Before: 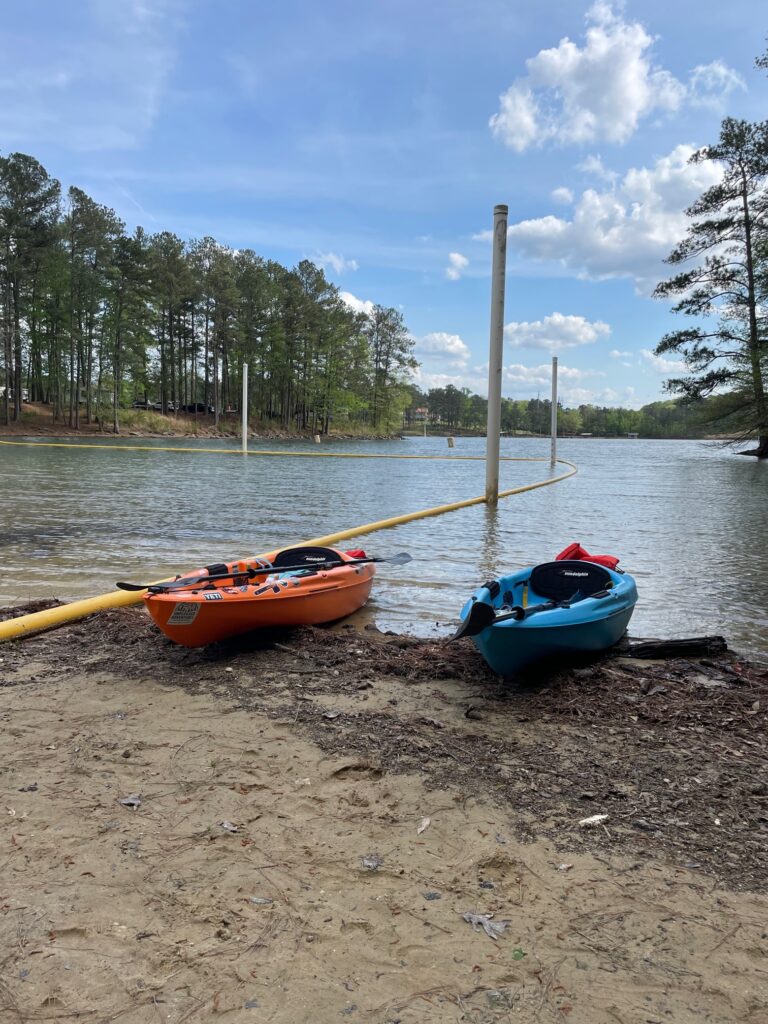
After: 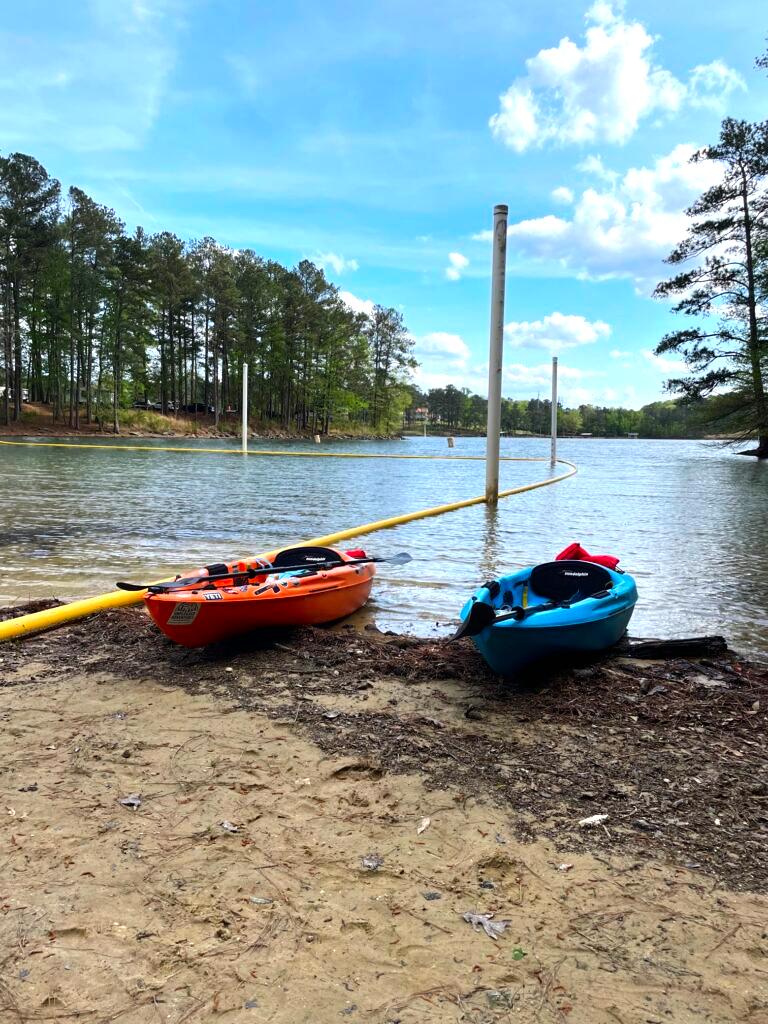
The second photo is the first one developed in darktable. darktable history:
contrast brightness saturation: saturation 0.5
tone equalizer: -8 EV -0.75 EV, -7 EV -0.7 EV, -6 EV -0.6 EV, -5 EV -0.4 EV, -3 EV 0.4 EV, -2 EV 0.6 EV, -1 EV 0.7 EV, +0 EV 0.75 EV, edges refinement/feathering 500, mask exposure compensation -1.57 EV, preserve details no
